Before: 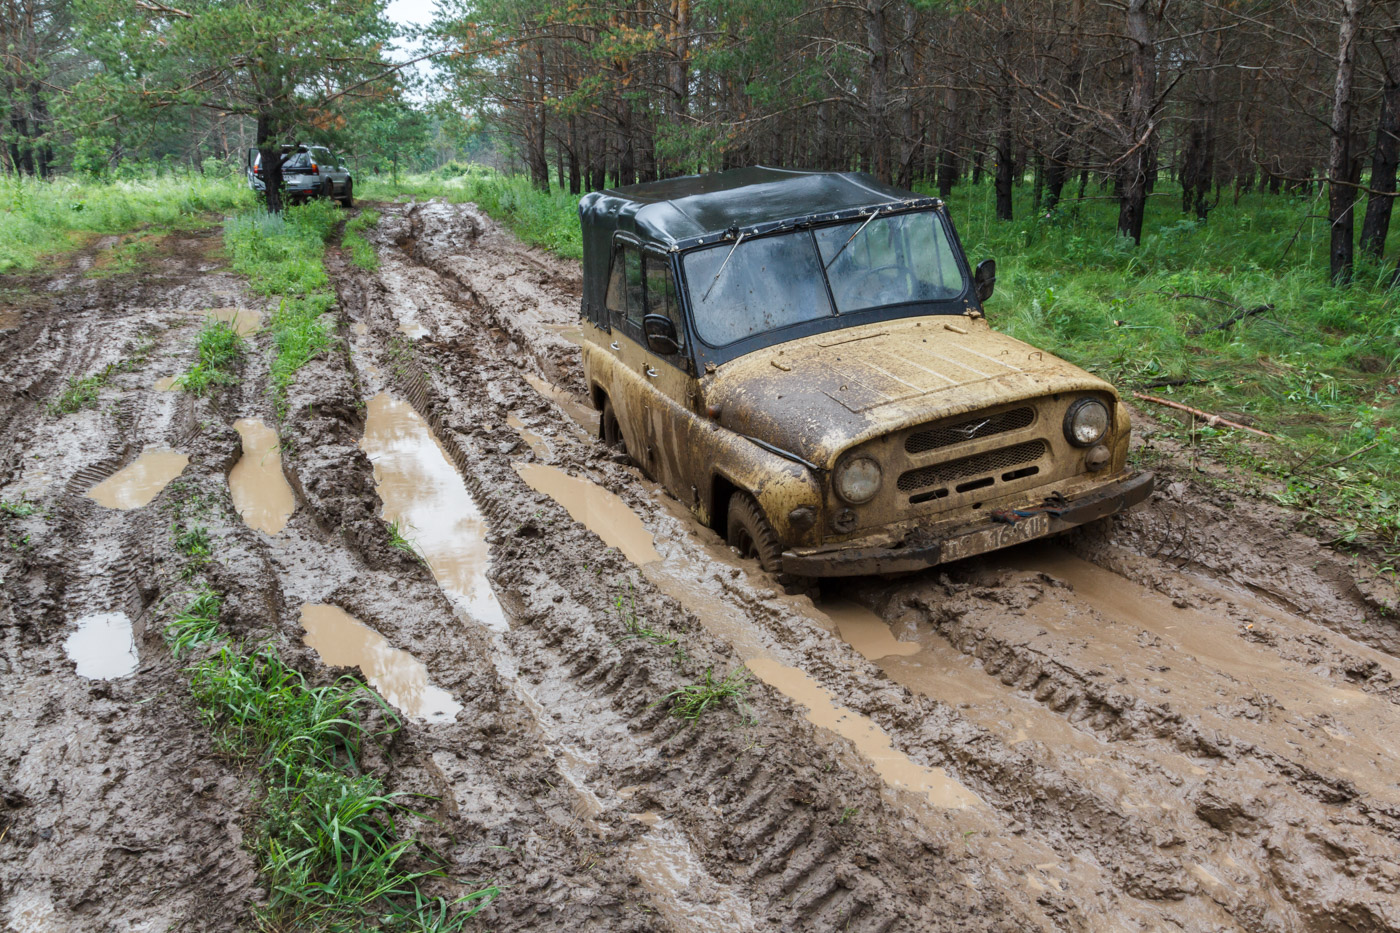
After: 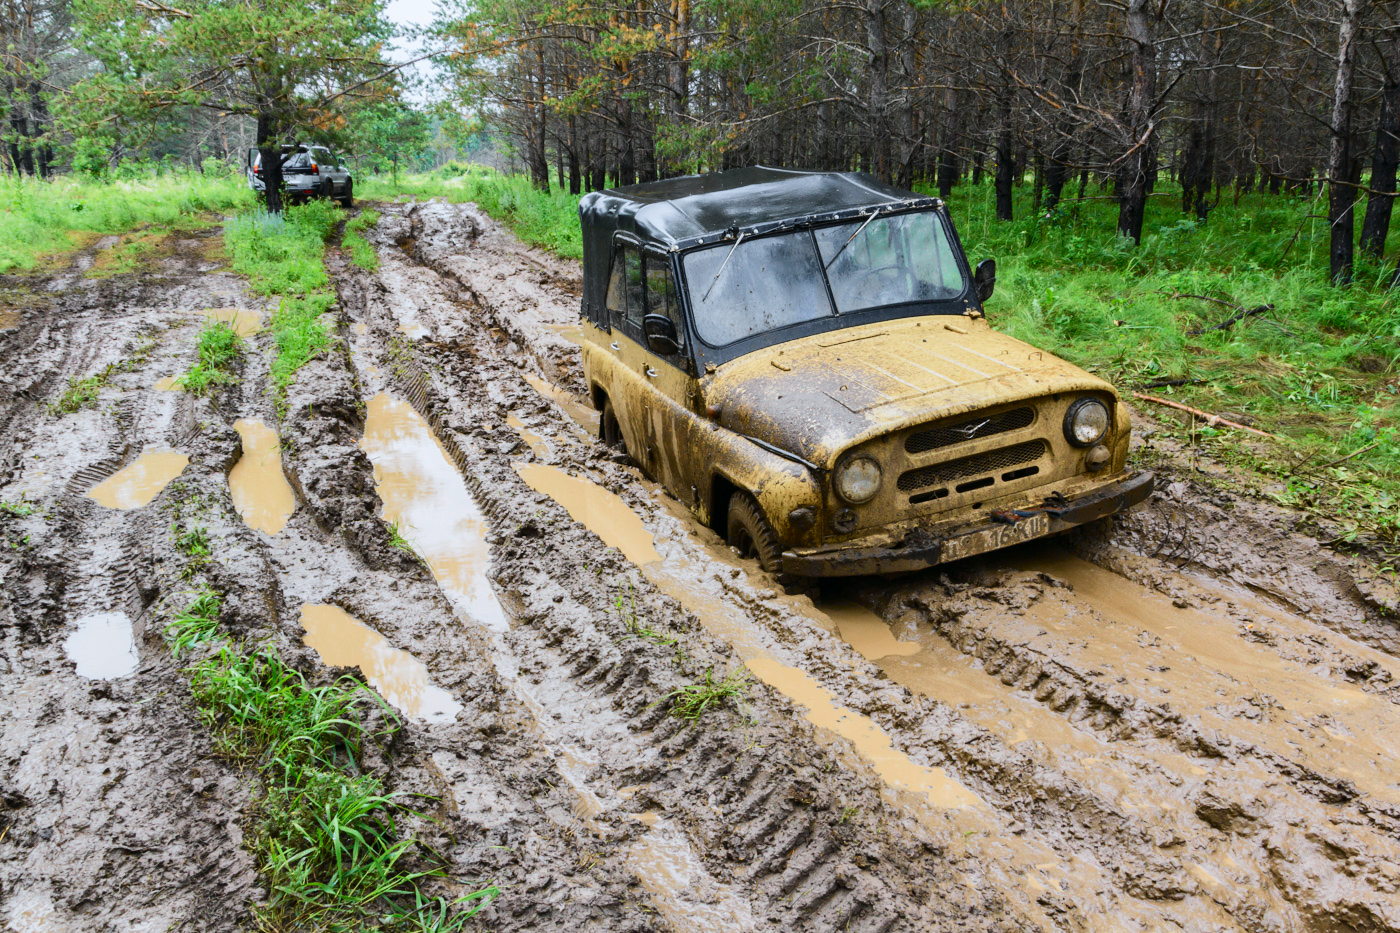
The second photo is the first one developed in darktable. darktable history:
white balance: red 1.009, blue 1.027
tone curve: curves: ch0 [(0, 0.003) (0.113, 0.081) (0.207, 0.184) (0.515, 0.612) (0.712, 0.793) (0.984, 0.961)]; ch1 [(0, 0) (0.172, 0.123) (0.317, 0.272) (0.414, 0.382) (0.476, 0.479) (0.505, 0.498) (0.534, 0.534) (0.621, 0.65) (0.709, 0.764) (1, 1)]; ch2 [(0, 0) (0.411, 0.424) (0.505, 0.505) (0.521, 0.524) (0.537, 0.57) (0.65, 0.699) (1, 1)], color space Lab, independent channels, preserve colors none
